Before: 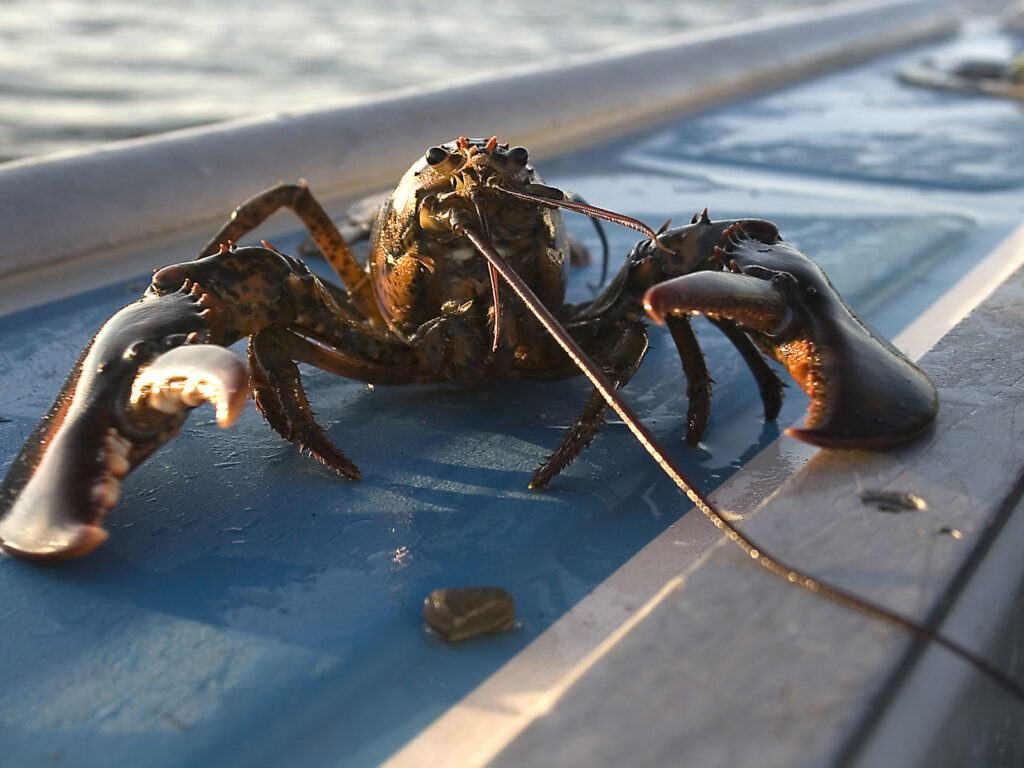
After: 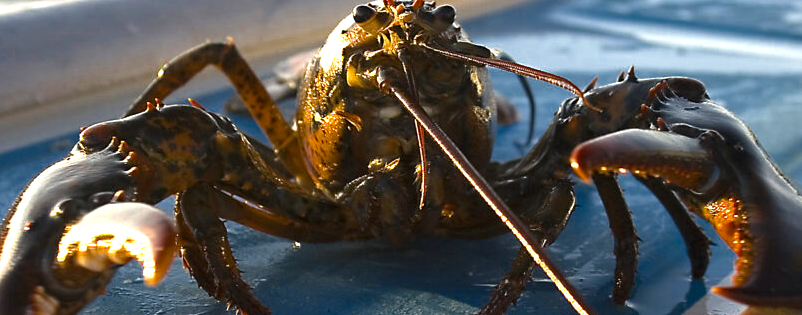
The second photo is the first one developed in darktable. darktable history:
crop: left 7.183%, top 18.504%, right 14.489%, bottom 40.41%
color balance rgb: linear chroma grading › global chroma 15.097%, perceptual saturation grading › global saturation 25.393%, perceptual brilliance grading › global brilliance 12.432%, global vibrance 30.461%, contrast 10.513%
color zones: curves: ch0 [(0, 0.5) (0.125, 0.4) (0.25, 0.5) (0.375, 0.4) (0.5, 0.4) (0.625, 0.35) (0.75, 0.35) (0.875, 0.5)]; ch1 [(0, 0.35) (0.125, 0.45) (0.25, 0.35) (0.375, 0.35) (0.5, 0.35) (0.625, 0.35) (0.75, 0.45) (0.875, 0.35)]; ch2 [(0, 0.6) (0.125, 0.5) (0.25, 0.5) (0.375, 0.6) (0.5, 0.6) (0.625, 0.5) (0.75, 0.5) (0.875, 0.5)]
